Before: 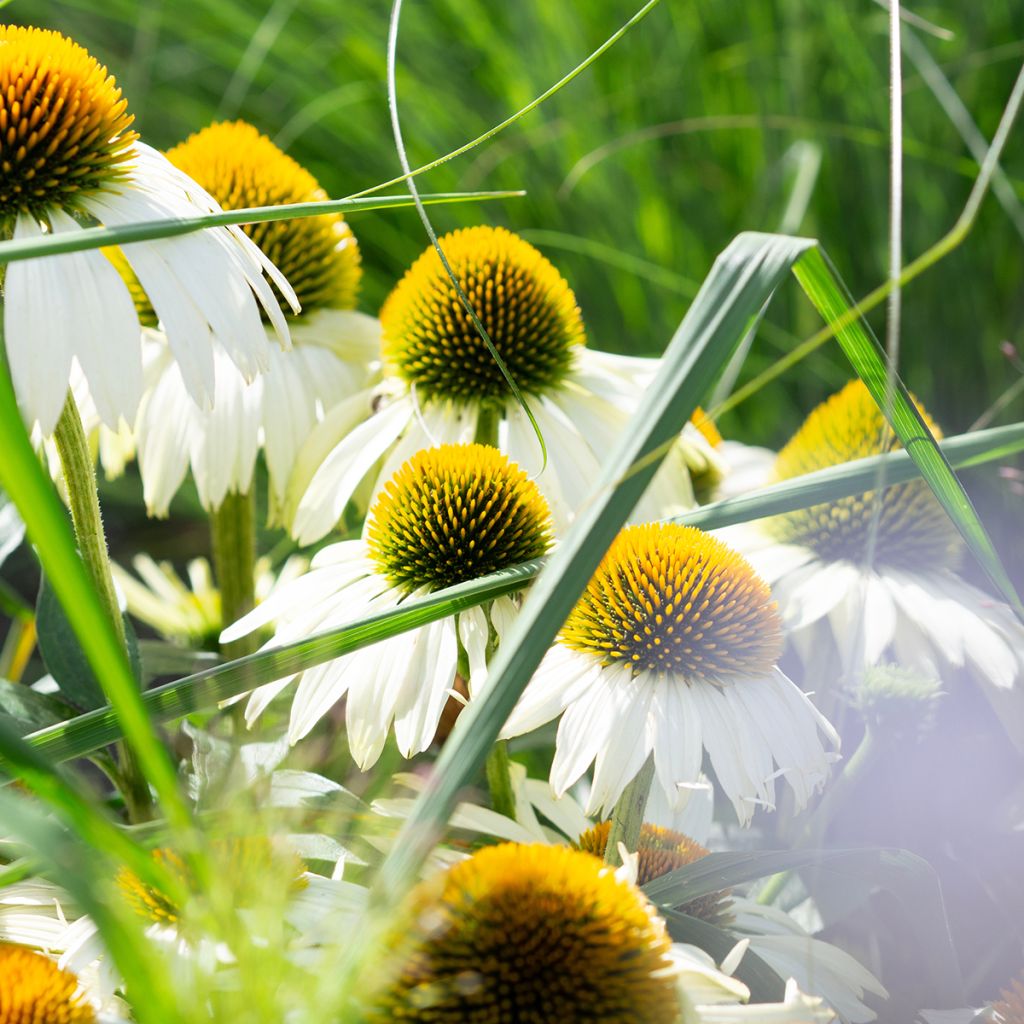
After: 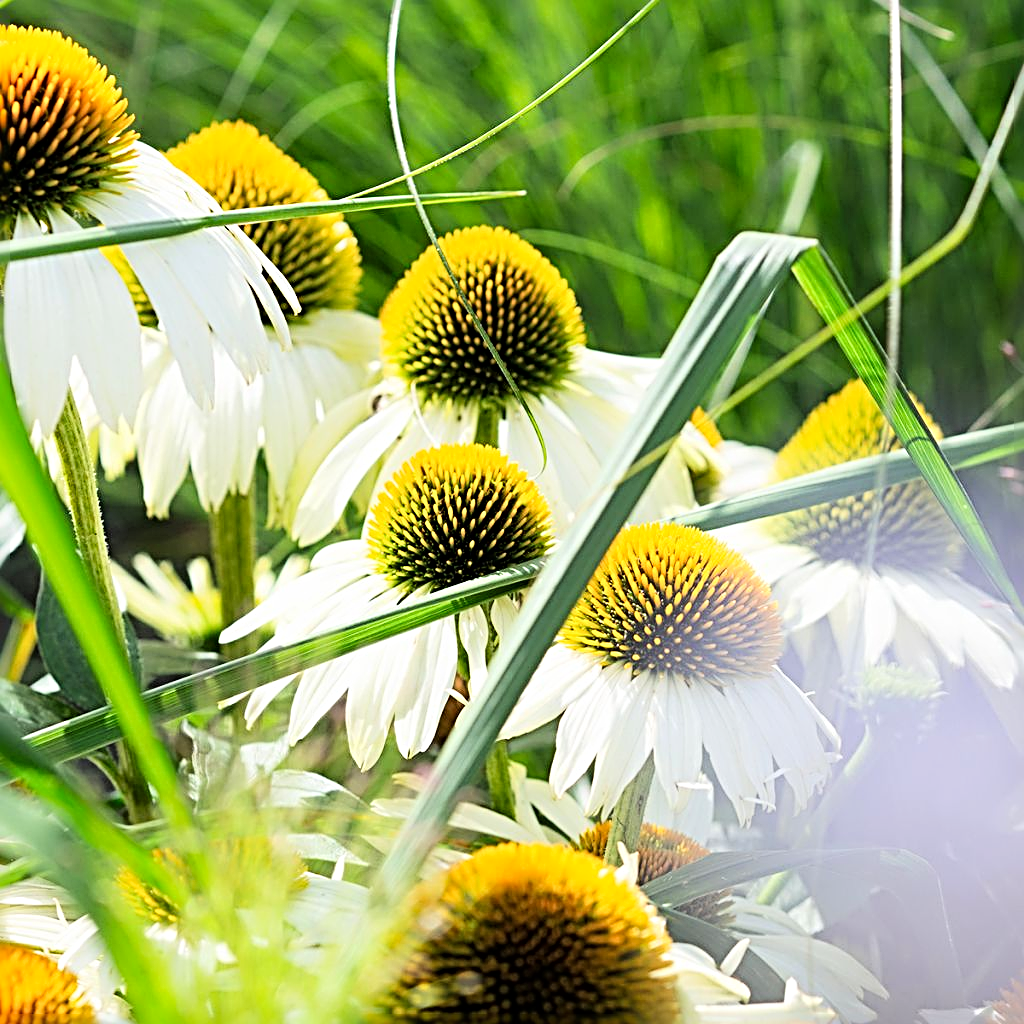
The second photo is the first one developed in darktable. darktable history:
tone curve: curves: ch0 [(0, 0) (0.004, 0.001) (0.133, 0.112) (0.325, 0.362) (0.832, 0.893) (1, 1)], color space Lab, linked channels, preserve colors none
sharpen: radius 3.69, amount 0.928
